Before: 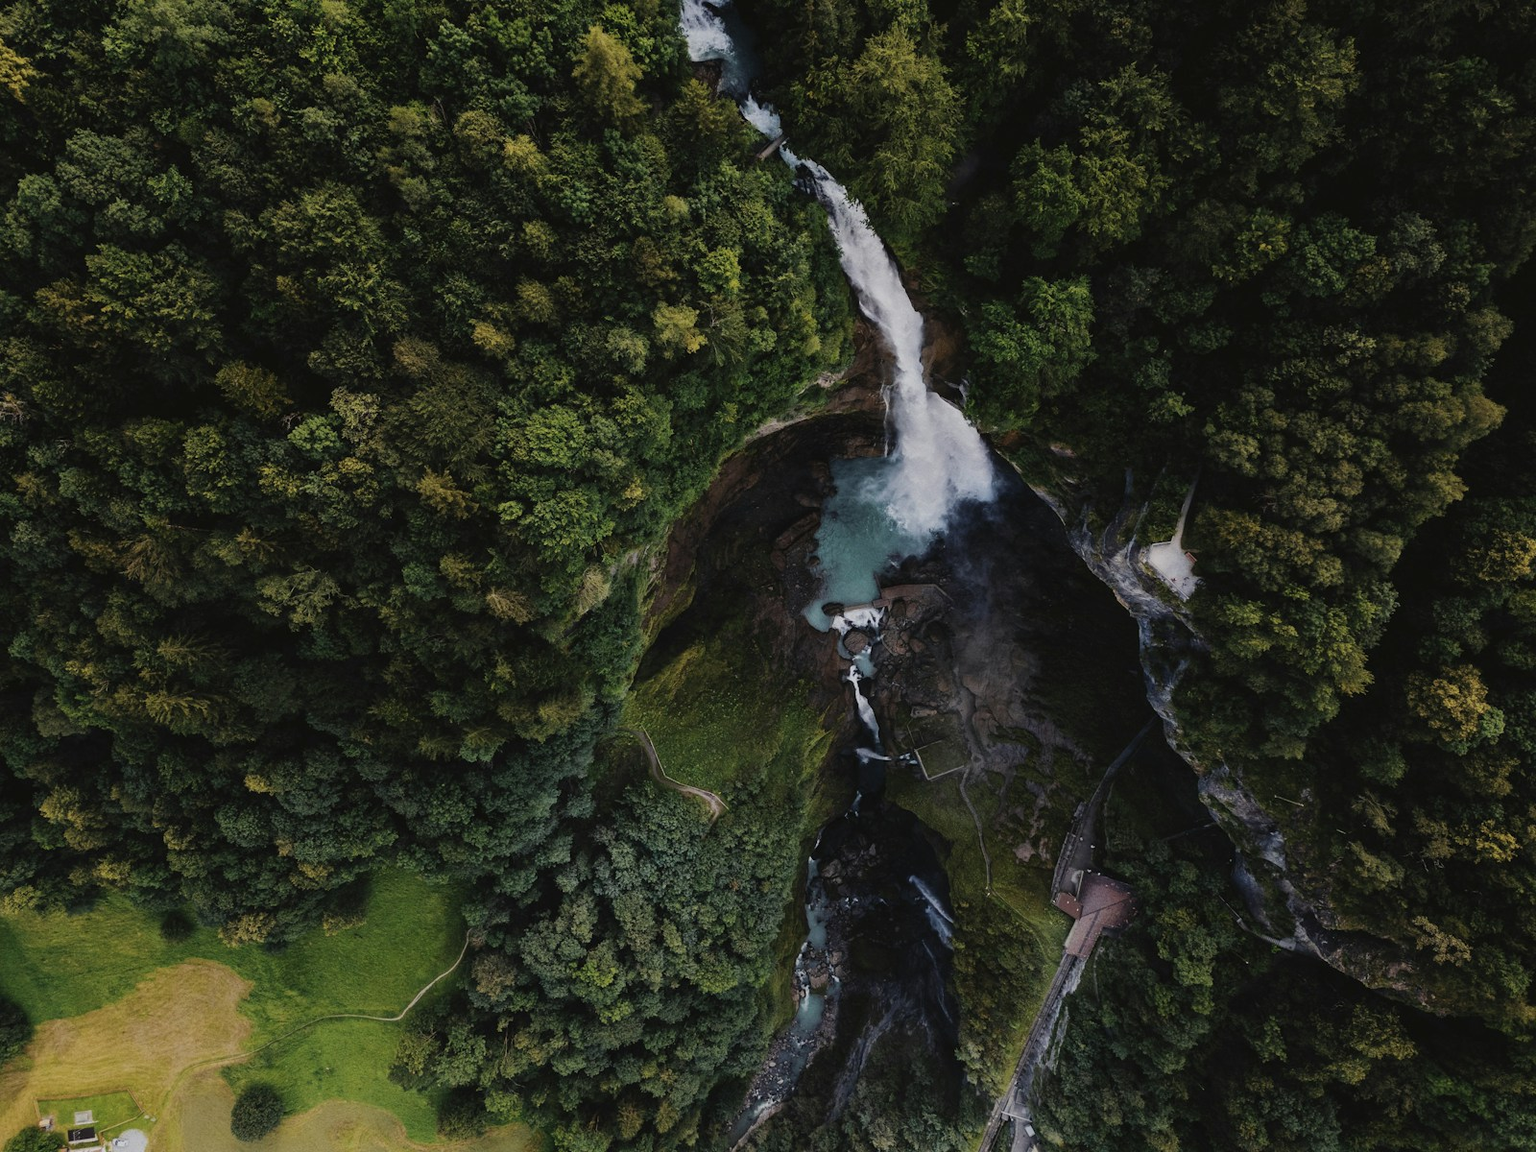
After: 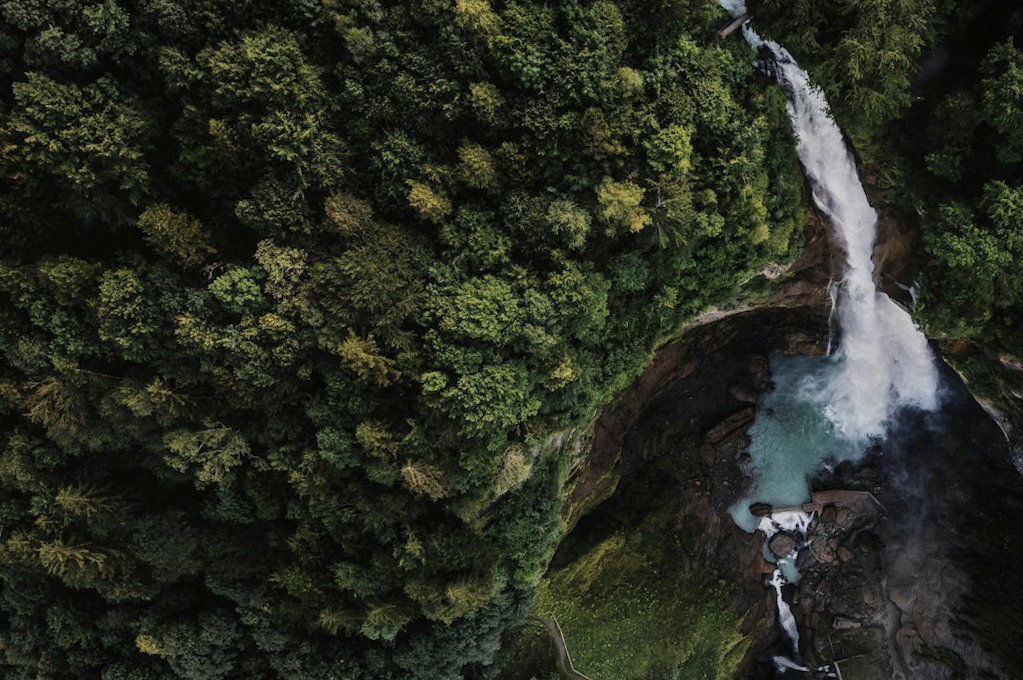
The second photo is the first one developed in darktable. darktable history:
local contrast: detail 130%
vignetting: fall-off start 97.57%, fall-off radius 98.68%, width/height ratio 1.372
crop and rotate: angle -4.41°, left 2.177%, top 6.974%, right 27.495%, bottom 30.699%
